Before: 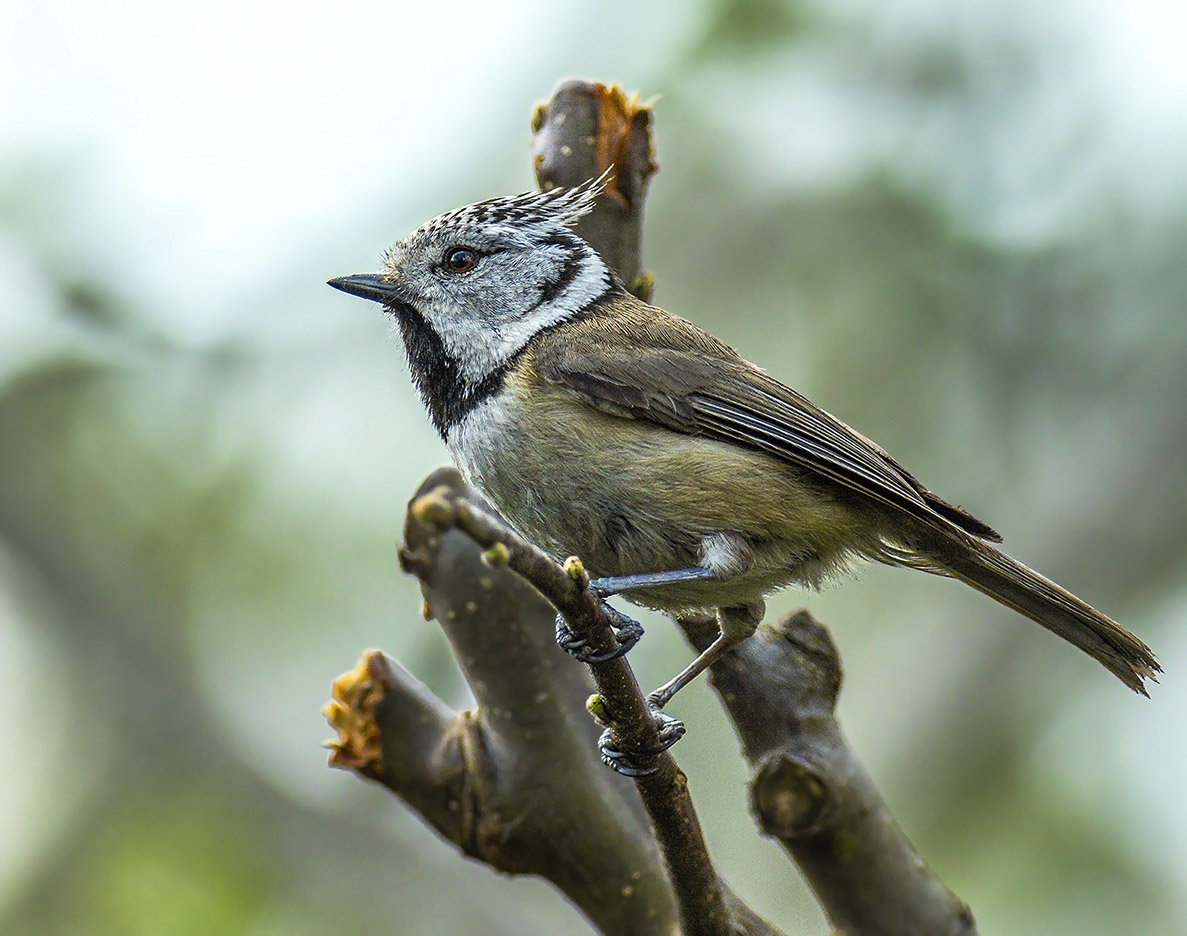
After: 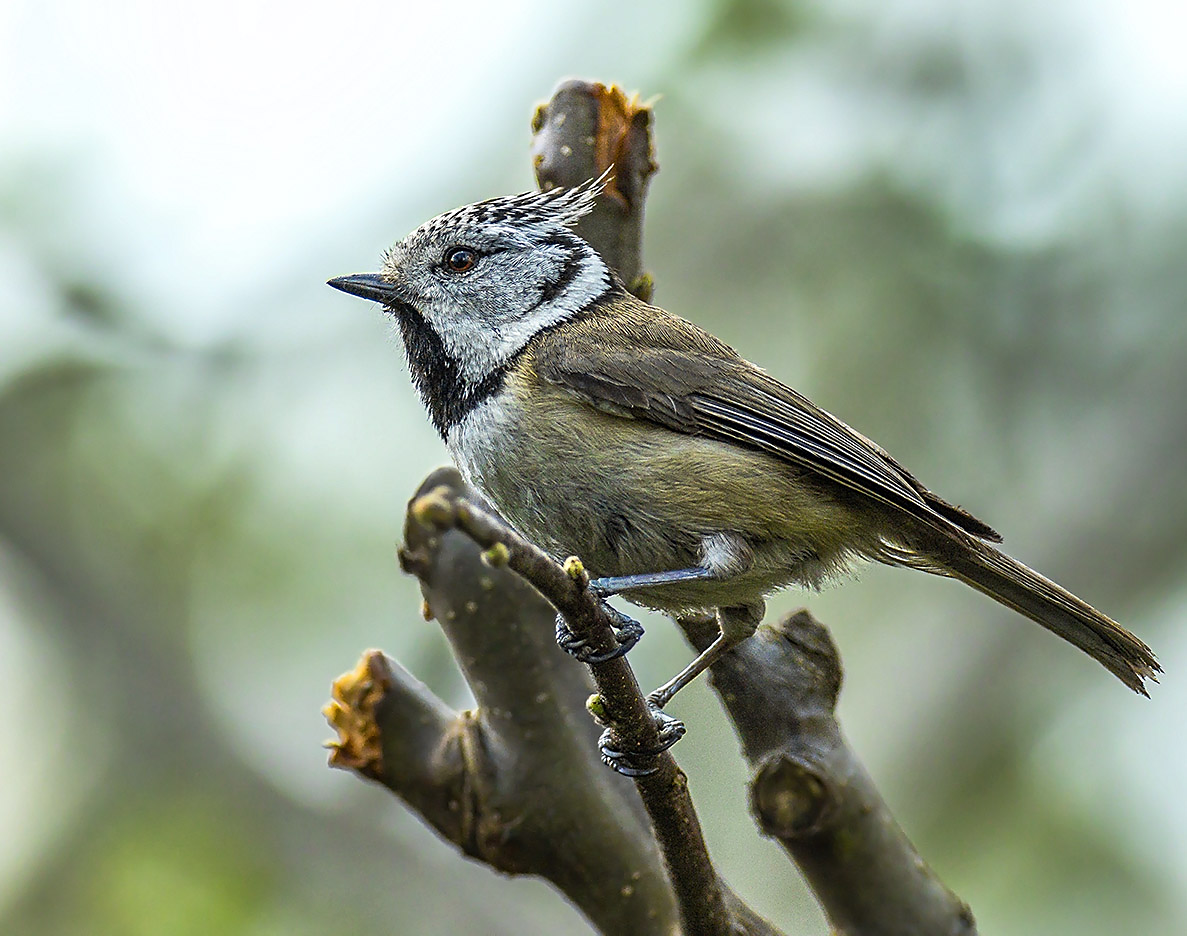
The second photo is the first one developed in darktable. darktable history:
contrast brightness saturation: contrast 0.053
sharpen: radius 1.871, amount 0.408, threshold 1.167
